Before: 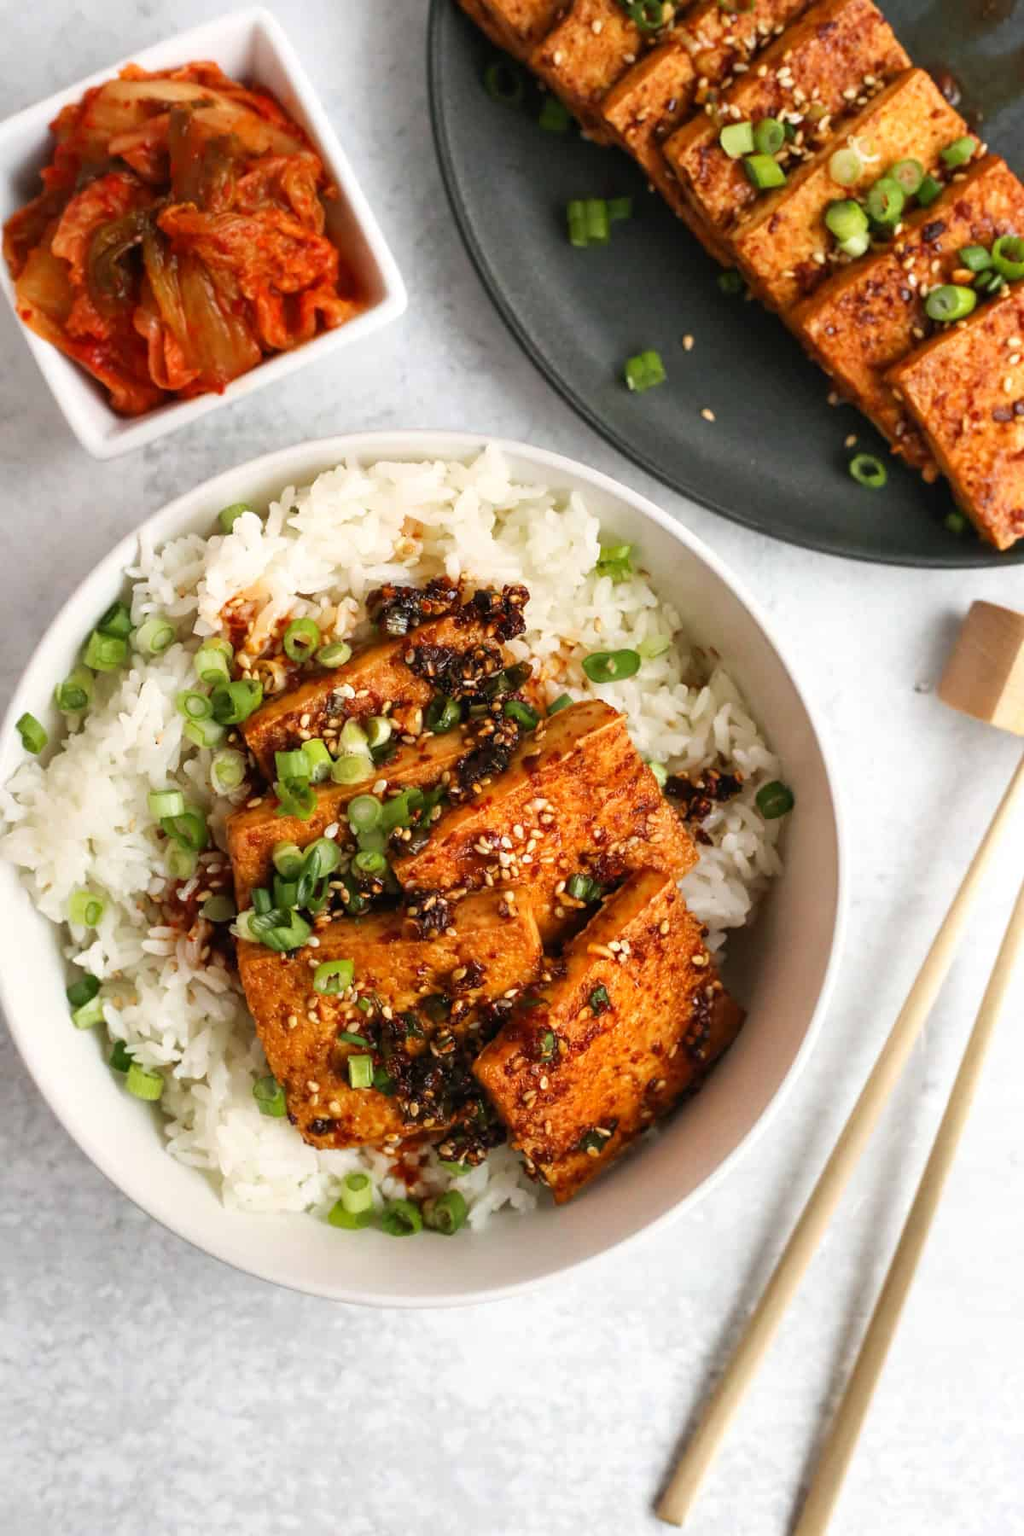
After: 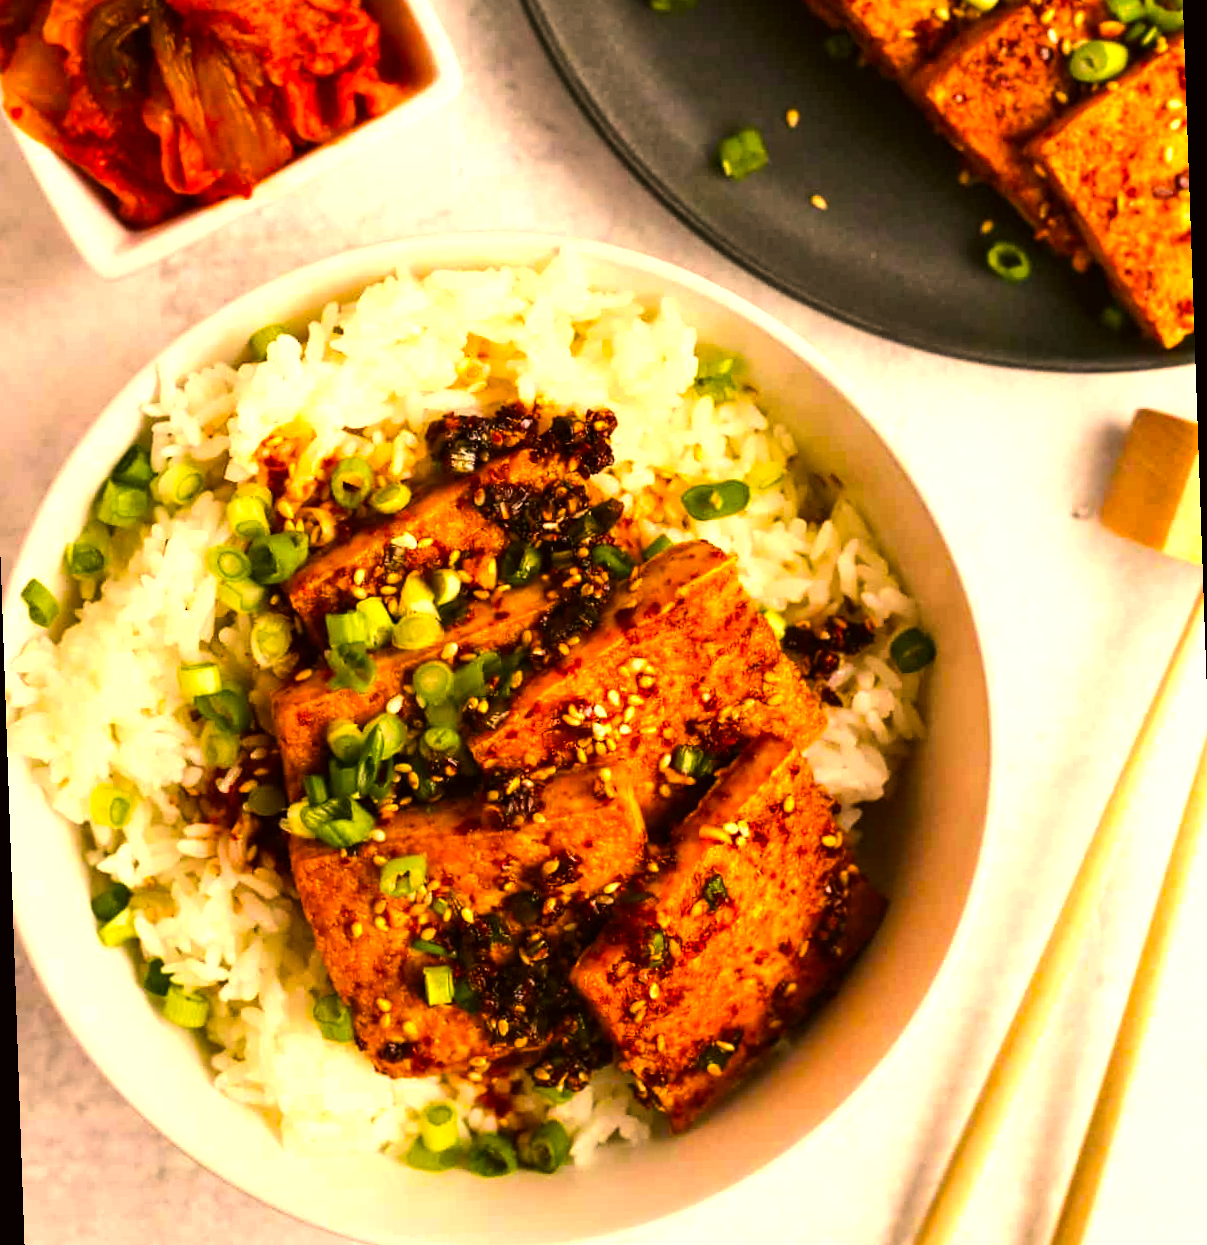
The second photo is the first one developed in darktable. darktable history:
rotate and perspective: rotation -2°, crop left 0.022, crop right 0.978, crop top 0.049, crop bottom 0.951
tone equalizer: -8 EV -0.75 EV, -7 EV -0.7 EV, -6 EV -0.6 EV, -5 EV -0.4 EV, -3 EV 0.4 EV, -2 EV 0.6 EV, -1 EV 0.7 EV, +0 EV 0.75 EV, edges refinement/feathering 500, mask exposure compensation -1.57 EV, preserve details no
crop and rotate: top 12.5%, bottom 12.5%
white balance: red 1.004, blue 1.024
levels: mode automatic, black 0.023%, white 99.97%, levels [0.062, 0.494, 0.925]
color correction: highlights a* 17.94, highlights b* 35.39, shadows a* 1.48, shadows b* 6.42, saturation 1.01
color balance rgb: linear chroma grading › global chroma 15%, perceptual saturation grading › global saturation 30%
